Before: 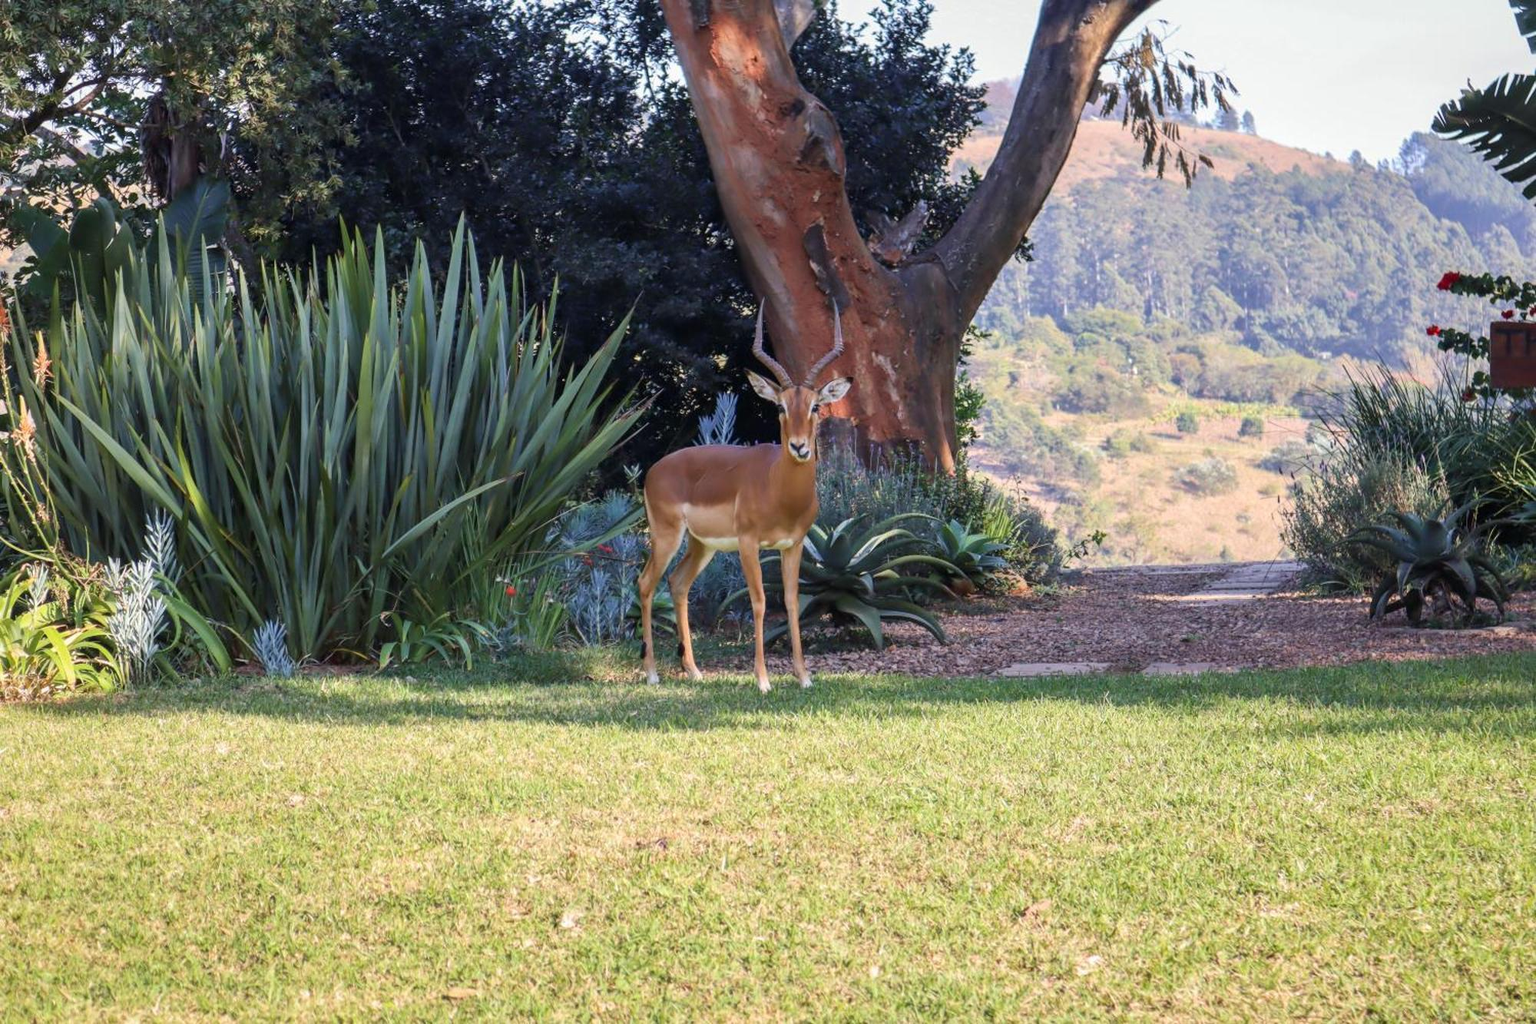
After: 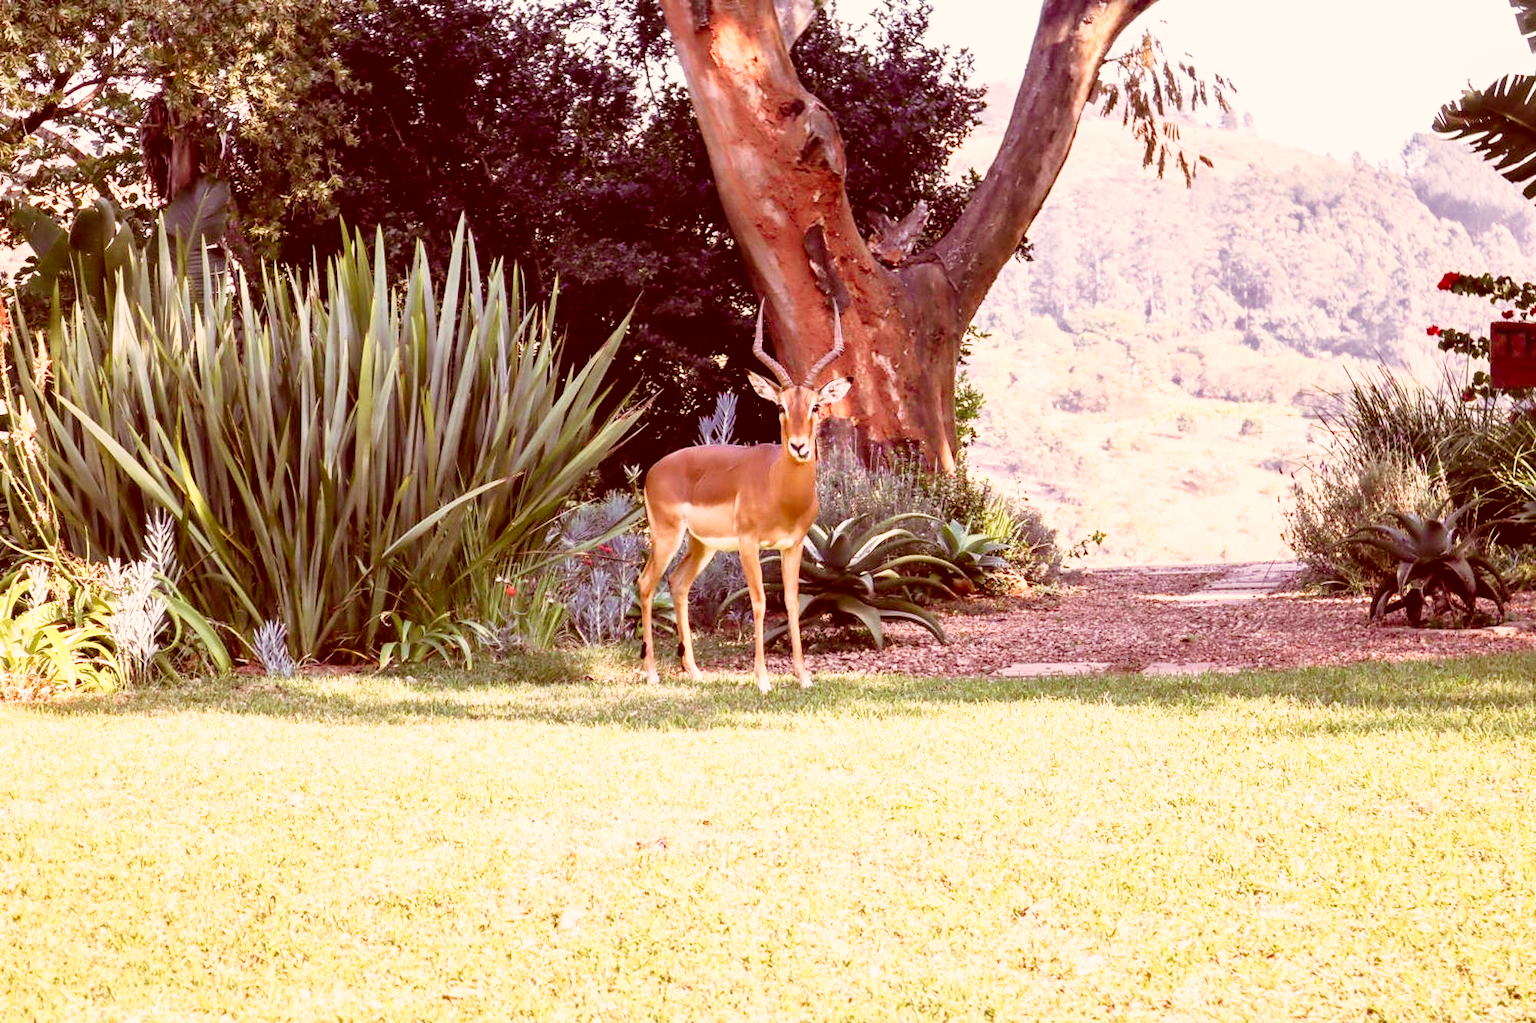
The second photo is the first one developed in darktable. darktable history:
base curve: curves: ch0 [(0, 0) (0.012, 0.01) (0.073, 0.168) (0.31, 0.711) (0.645, 0.957) (1, 1)], preserve colors none
color zones: curves: ch0 [(0, 0.497) (0.143, 0.5) (0.286, 0.5) (0.429, 0.483) (0.571, 0.116) (0.714, -0.006) (0.857, 0.28) (1, 0.497)]
color correction: highlights a* 9.01, highlights b* 8.69, shadows a* 39.26, shadows b* 39.77, saturation 0.824
